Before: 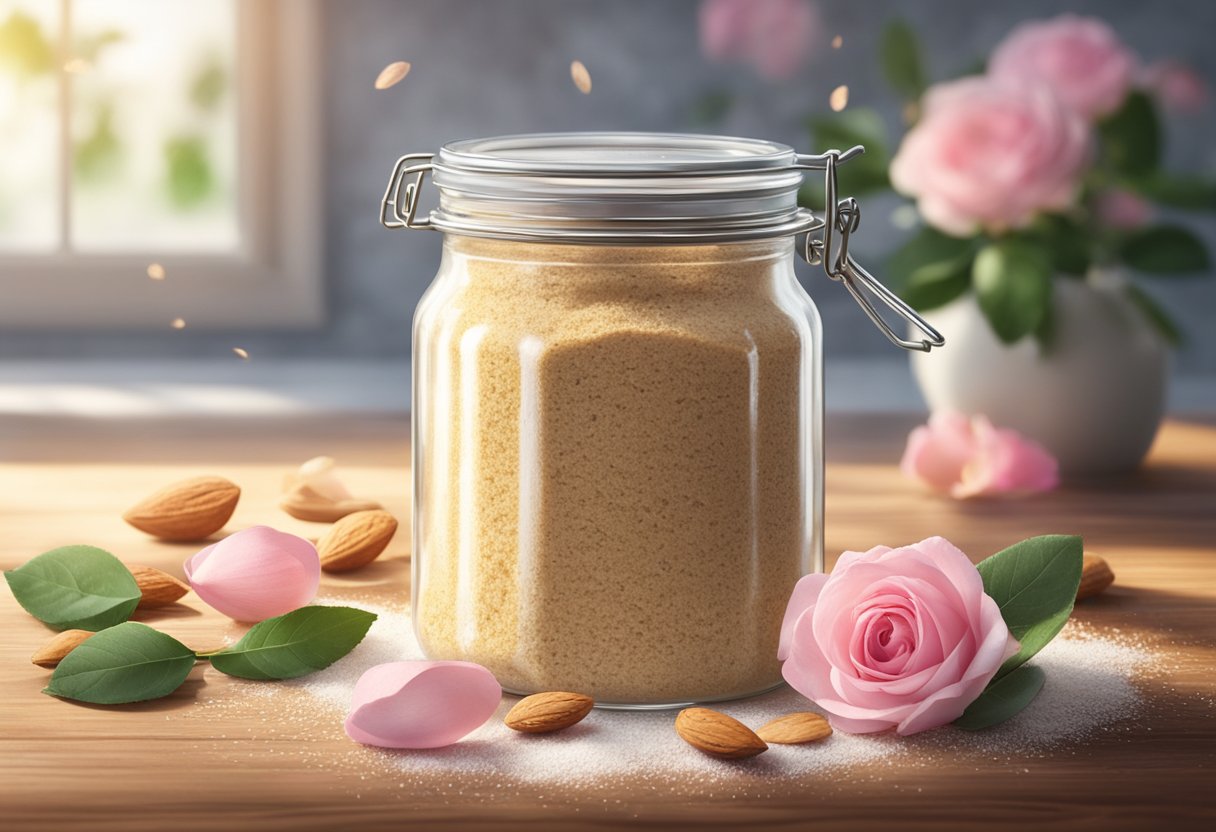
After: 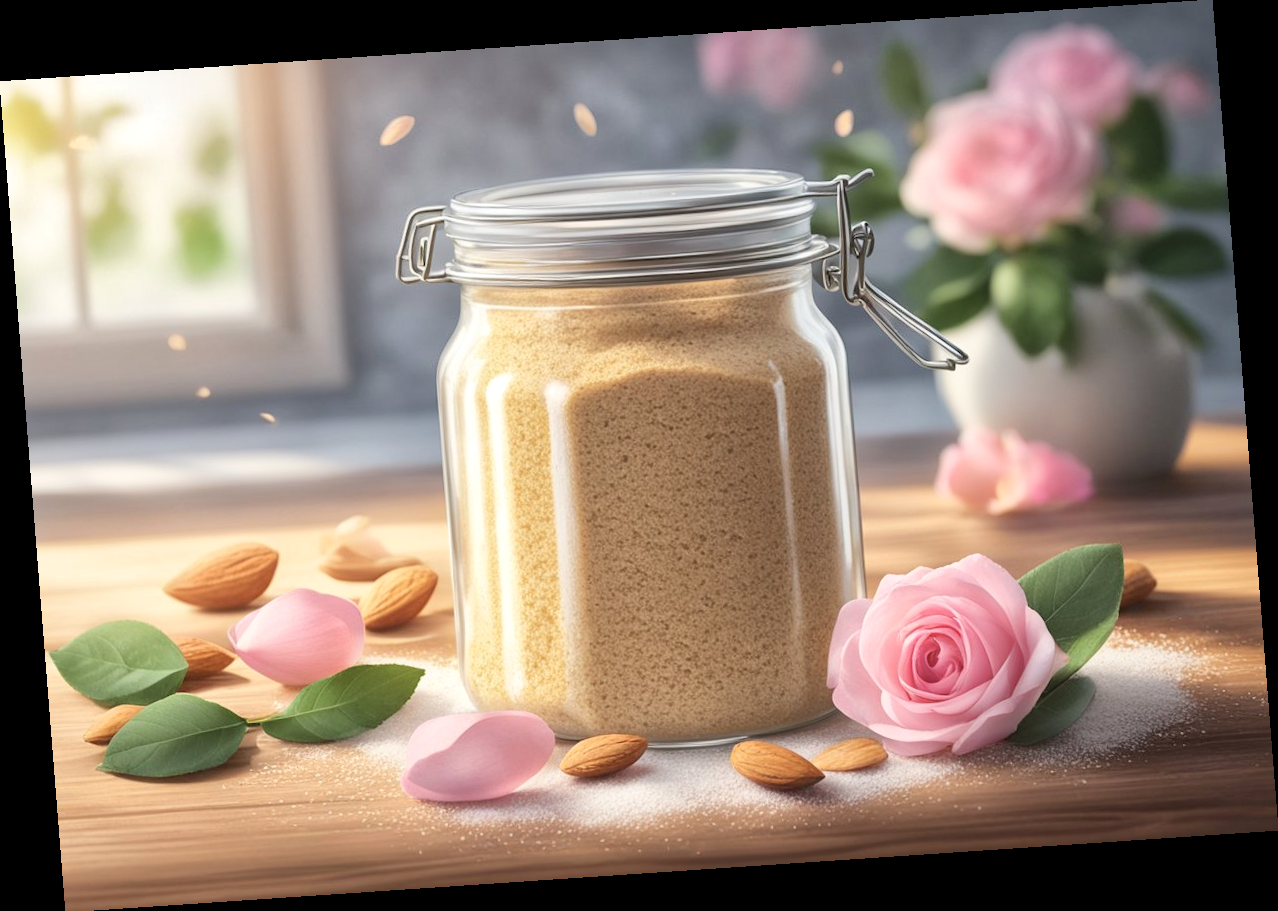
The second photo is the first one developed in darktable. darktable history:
global tonemap: drago (1, 100), detail 1
rotate and perspective: rotation -4.2°, shear 0.006, automatic cropping off
